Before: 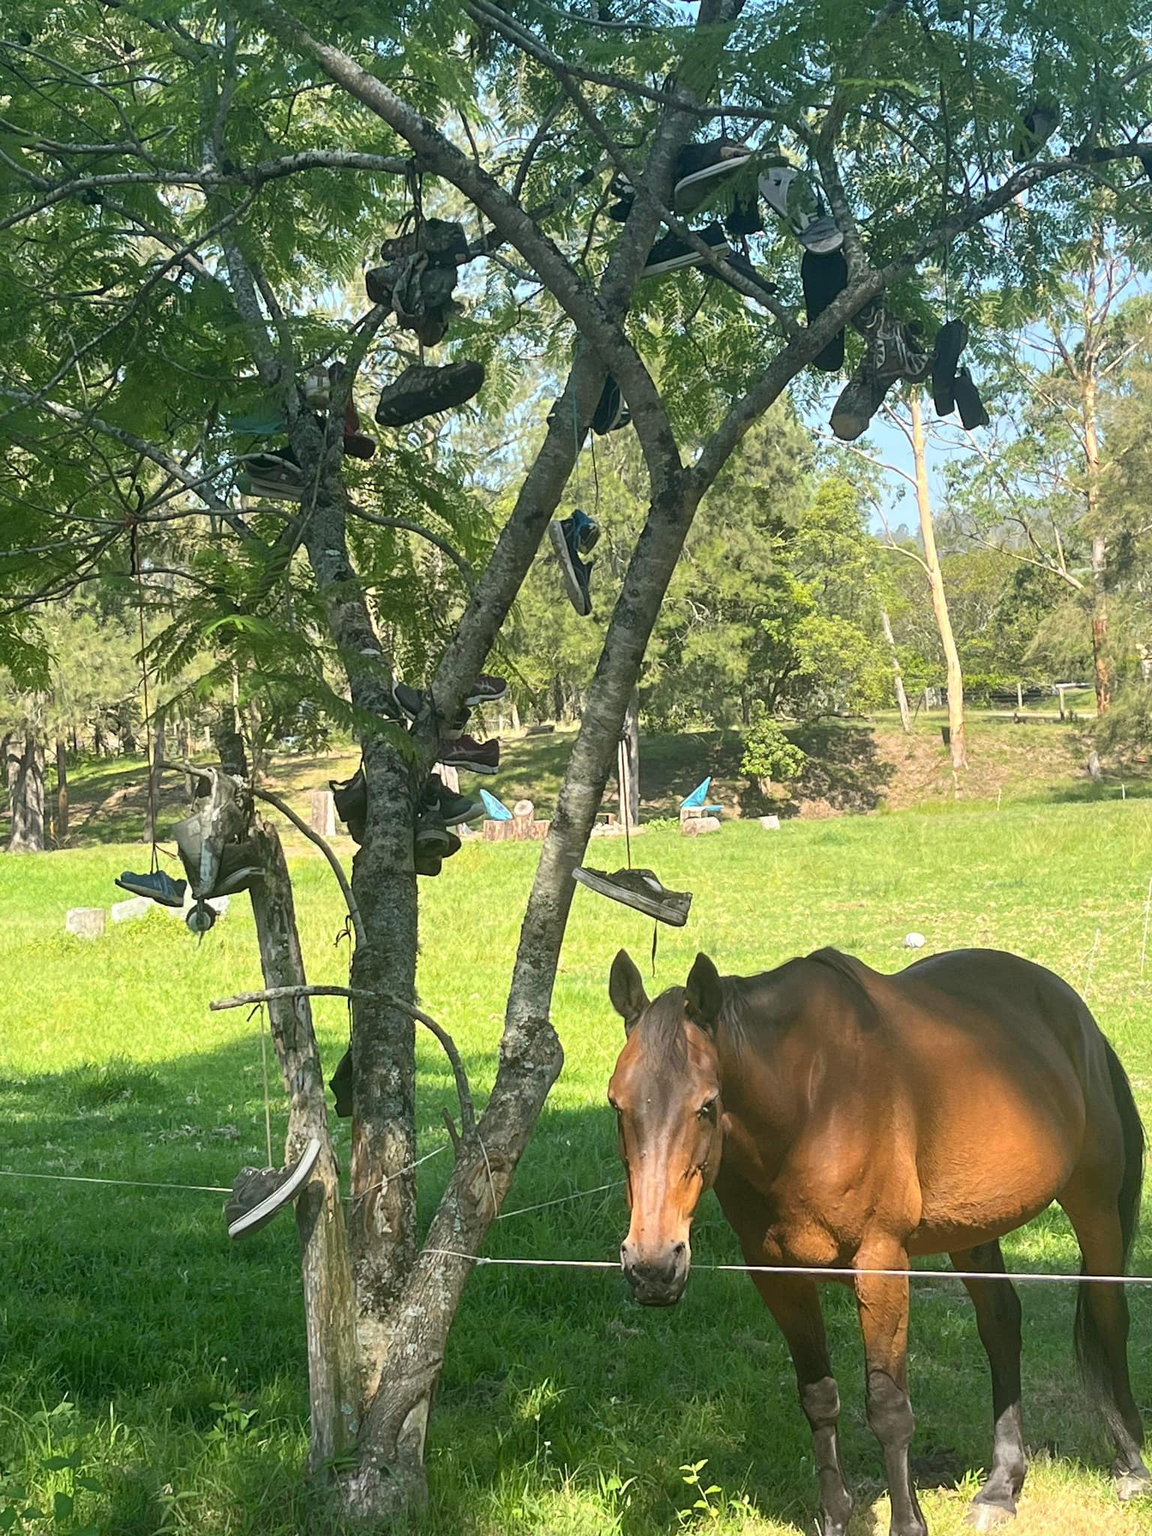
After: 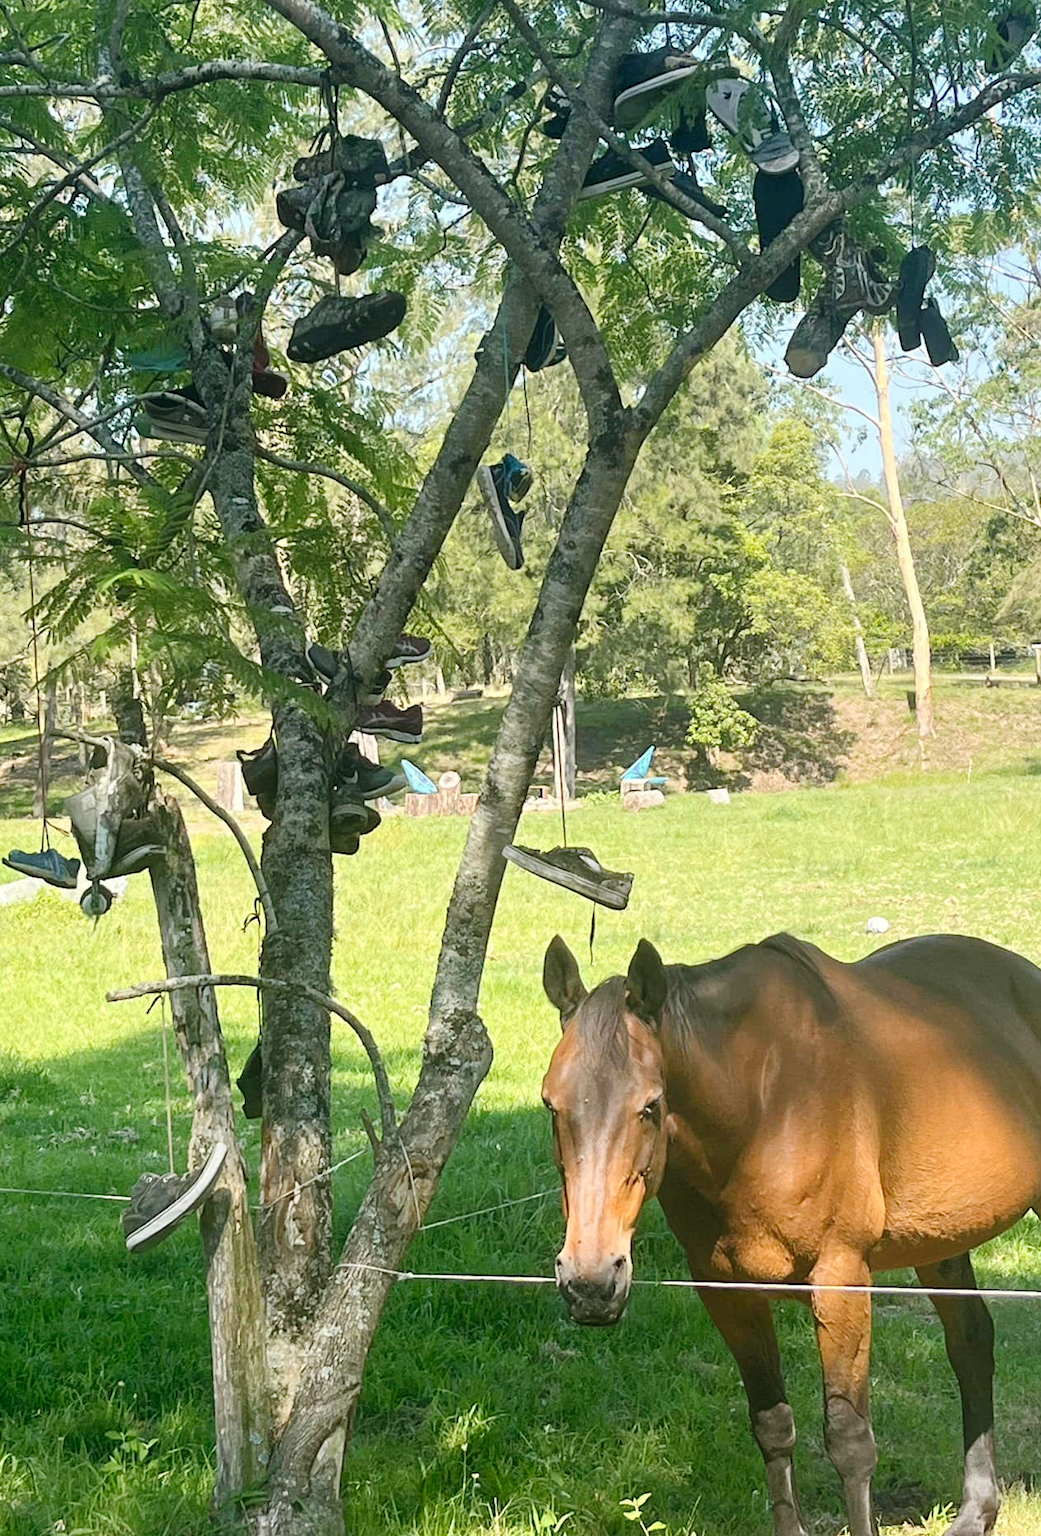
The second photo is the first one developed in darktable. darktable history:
crop: left 9.833%, top 6.22%, right 7.049%, bottom 2.388%
tone curve: curves: ch0 [(0, 0.01) (0.052, 0.045) (0.136, 0.133) (0.29, 0.332) (0.453, 0.531) (0.676, 0.751) (0.89, 0.919) (1, 1)]; ch1 [(0, 0) (0.094, 0.081) (0.285, 0.299) (0.385, 0.403) (0.447, 0.429) (0.495, 0.496) (0.544, 0.552) (0.589, 0.612) (0.722, 0.728) (1, 1)]; ch2 [(0, 0) (0.257, 0.217) (0.43, 0.421) (0.498, 0.507) (0.531, 0.544) (0.56, 0.579) (0.625, 0.642) (1, 1)], preserve colors none
